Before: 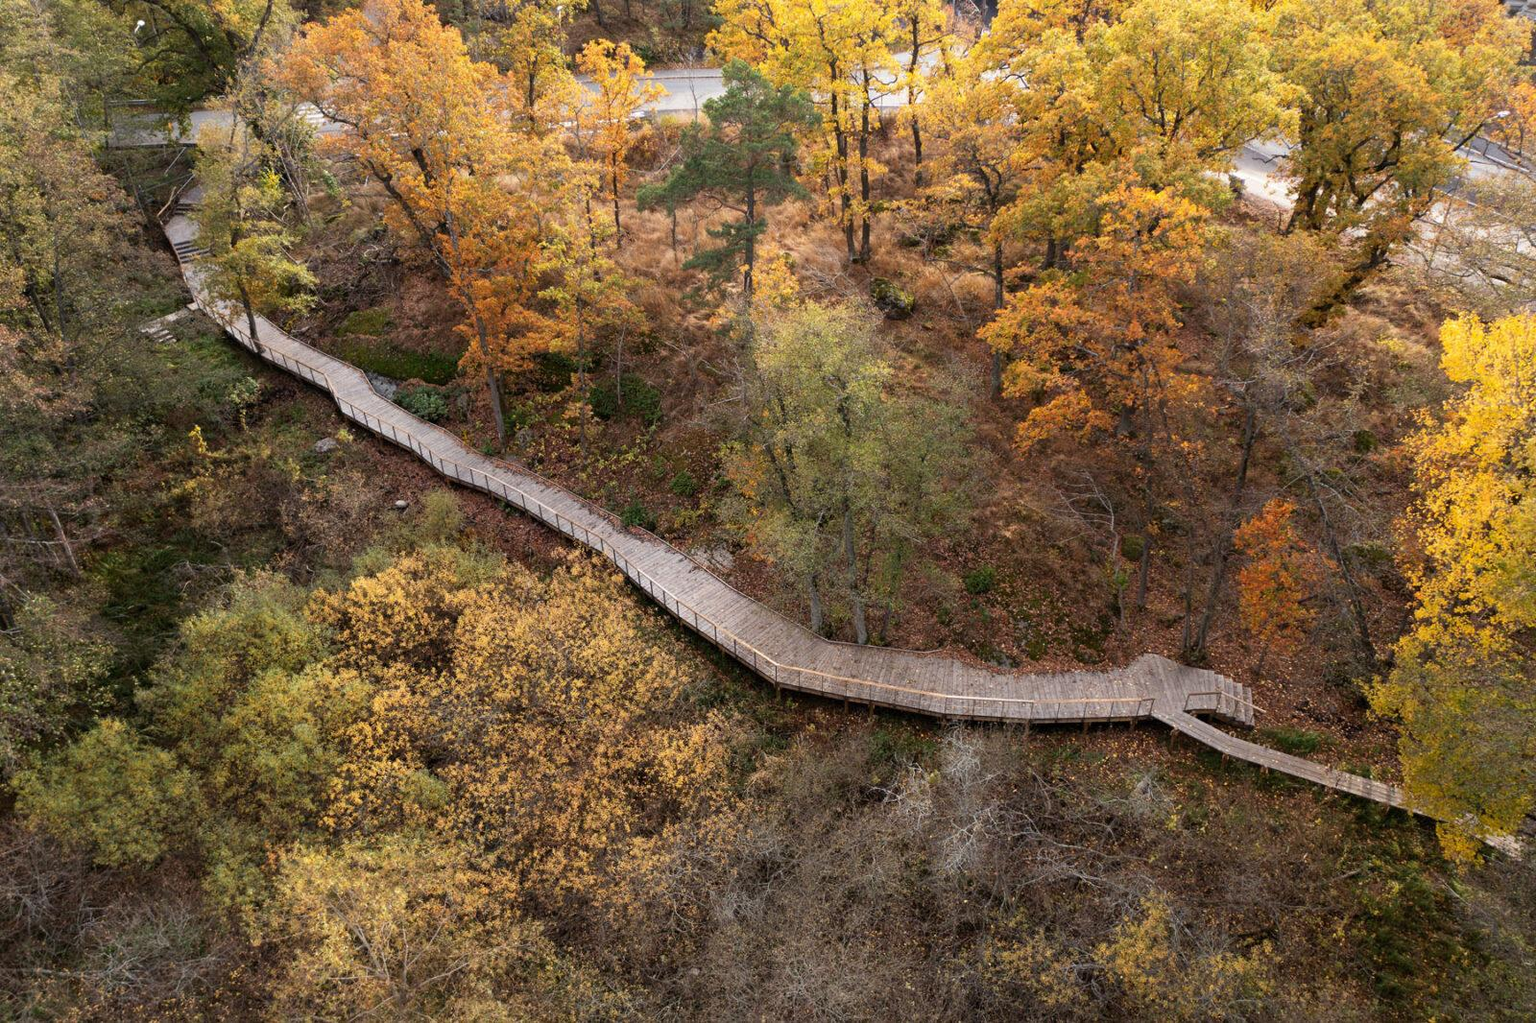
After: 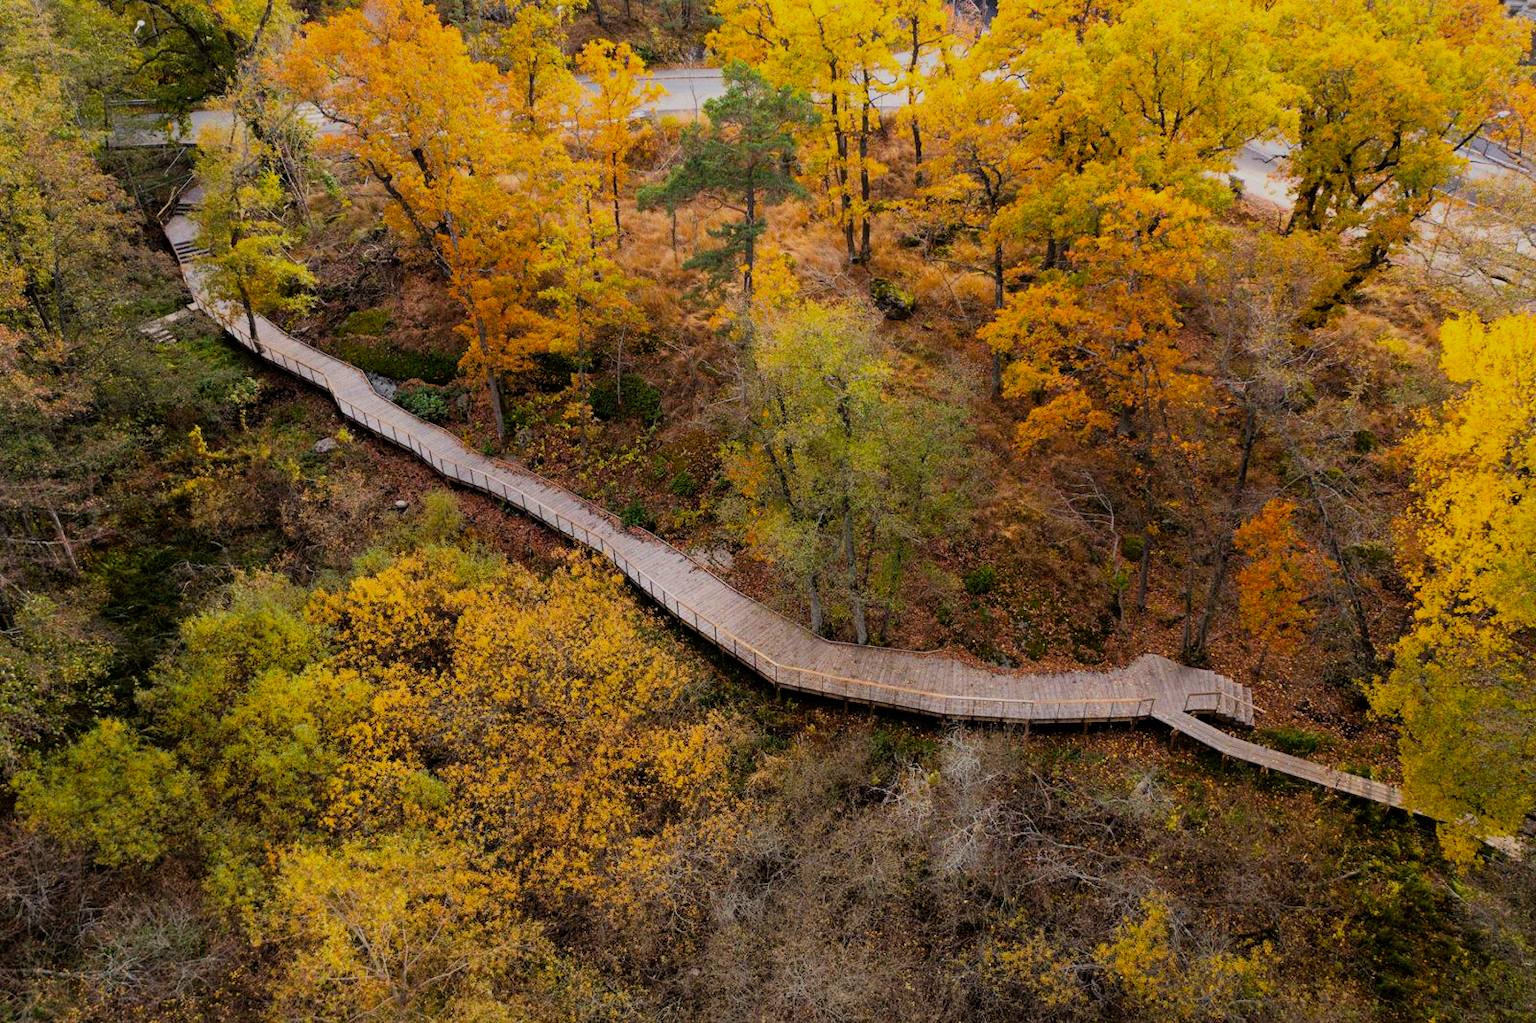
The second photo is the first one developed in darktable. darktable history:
color balance rgb: linear chroma grading › global chroma 15%, perceptual saturation grading › global saturation 30%
filmic rgb: black relative exposure -7.15 EV, white relative exposure 5.36 EV, hardness 3.02, color science v6 (2022)
